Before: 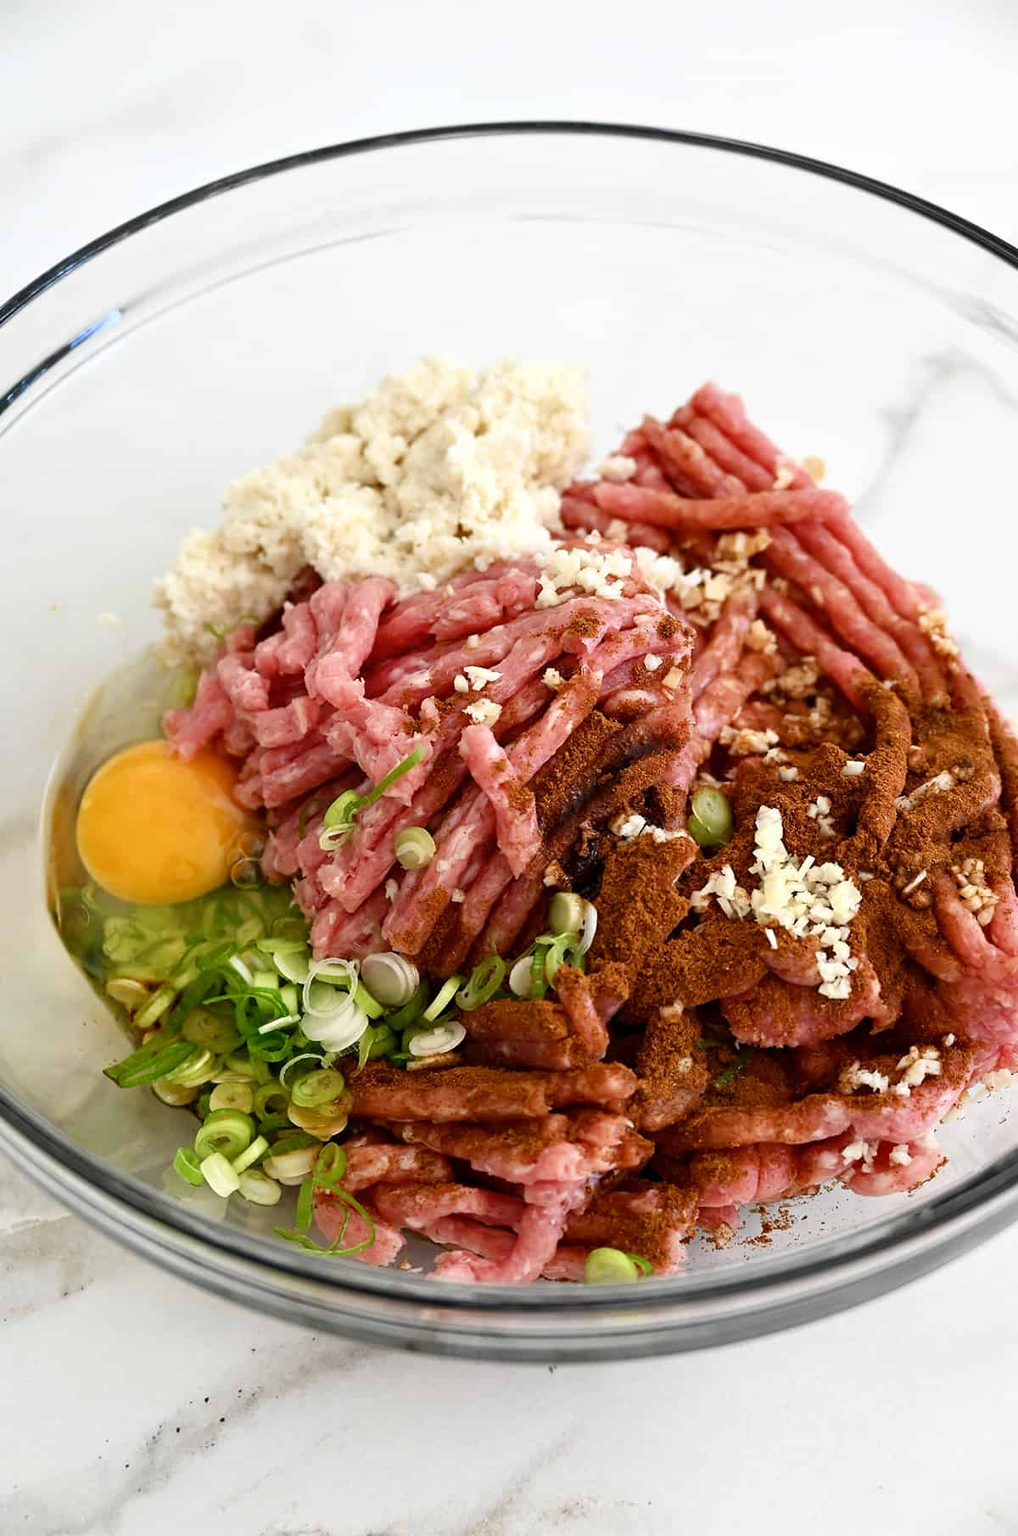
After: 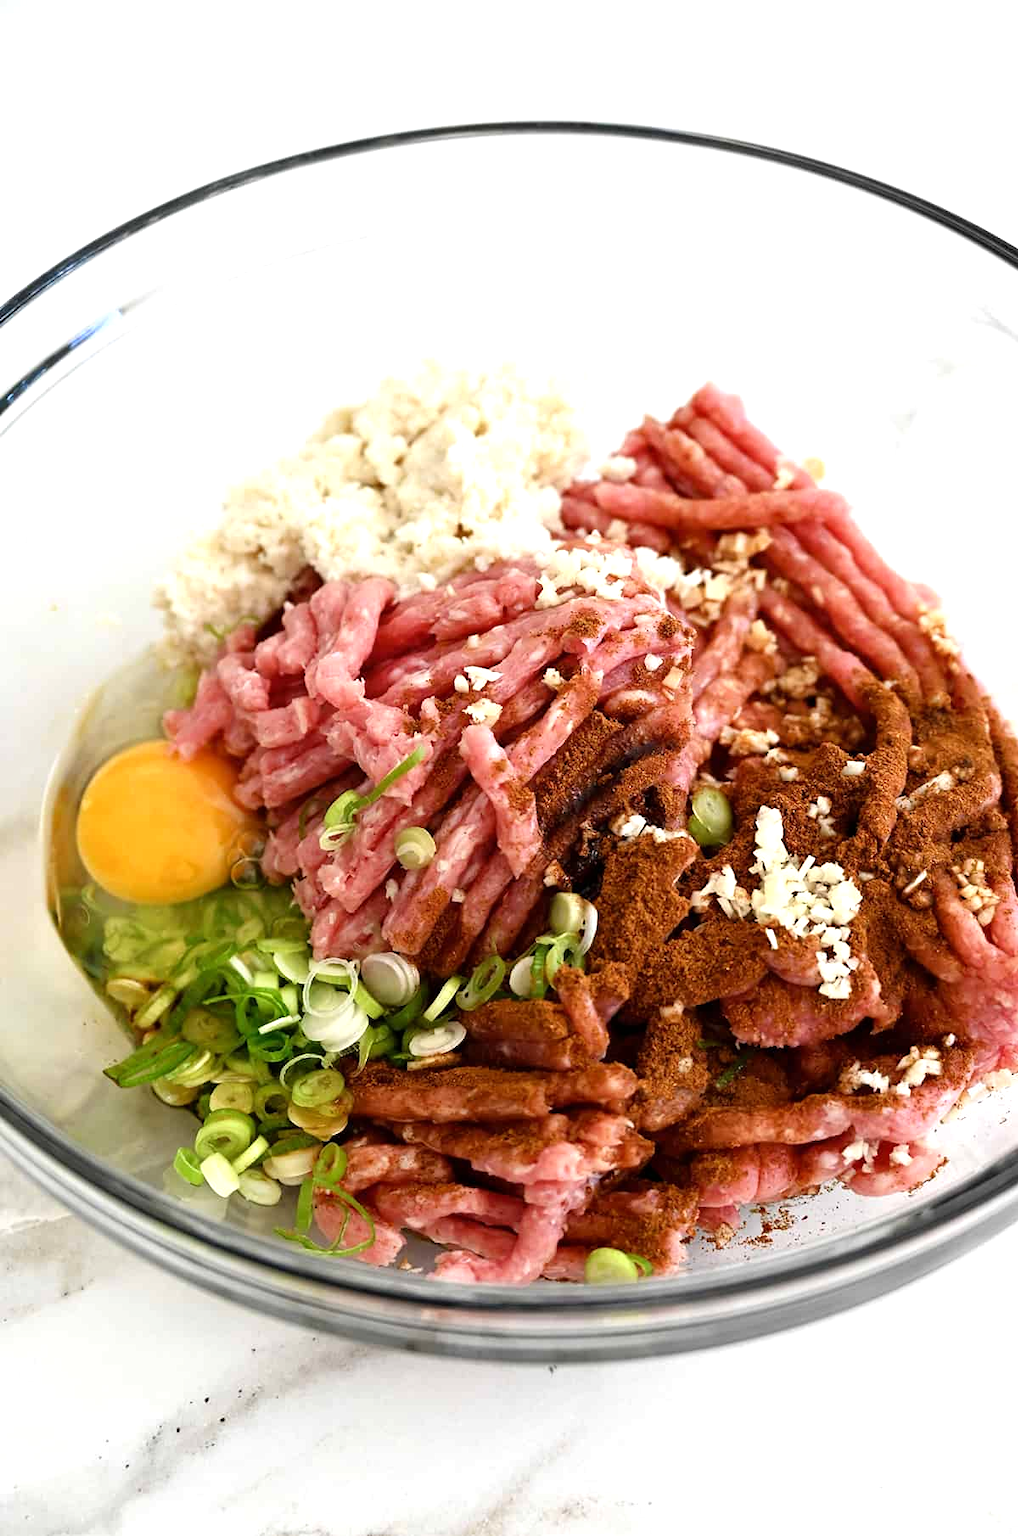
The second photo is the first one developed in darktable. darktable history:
tone equalizer: -8 EV -0.404 EV, -7 EV -0.395 EV, -6 EV -0.298 EV, -5 EV -0.193 EV, -3 EV 0.246 EV, -2 EV 0.352 EV, -1 EV 0.373 EV, +0 EV 0.404 EV
